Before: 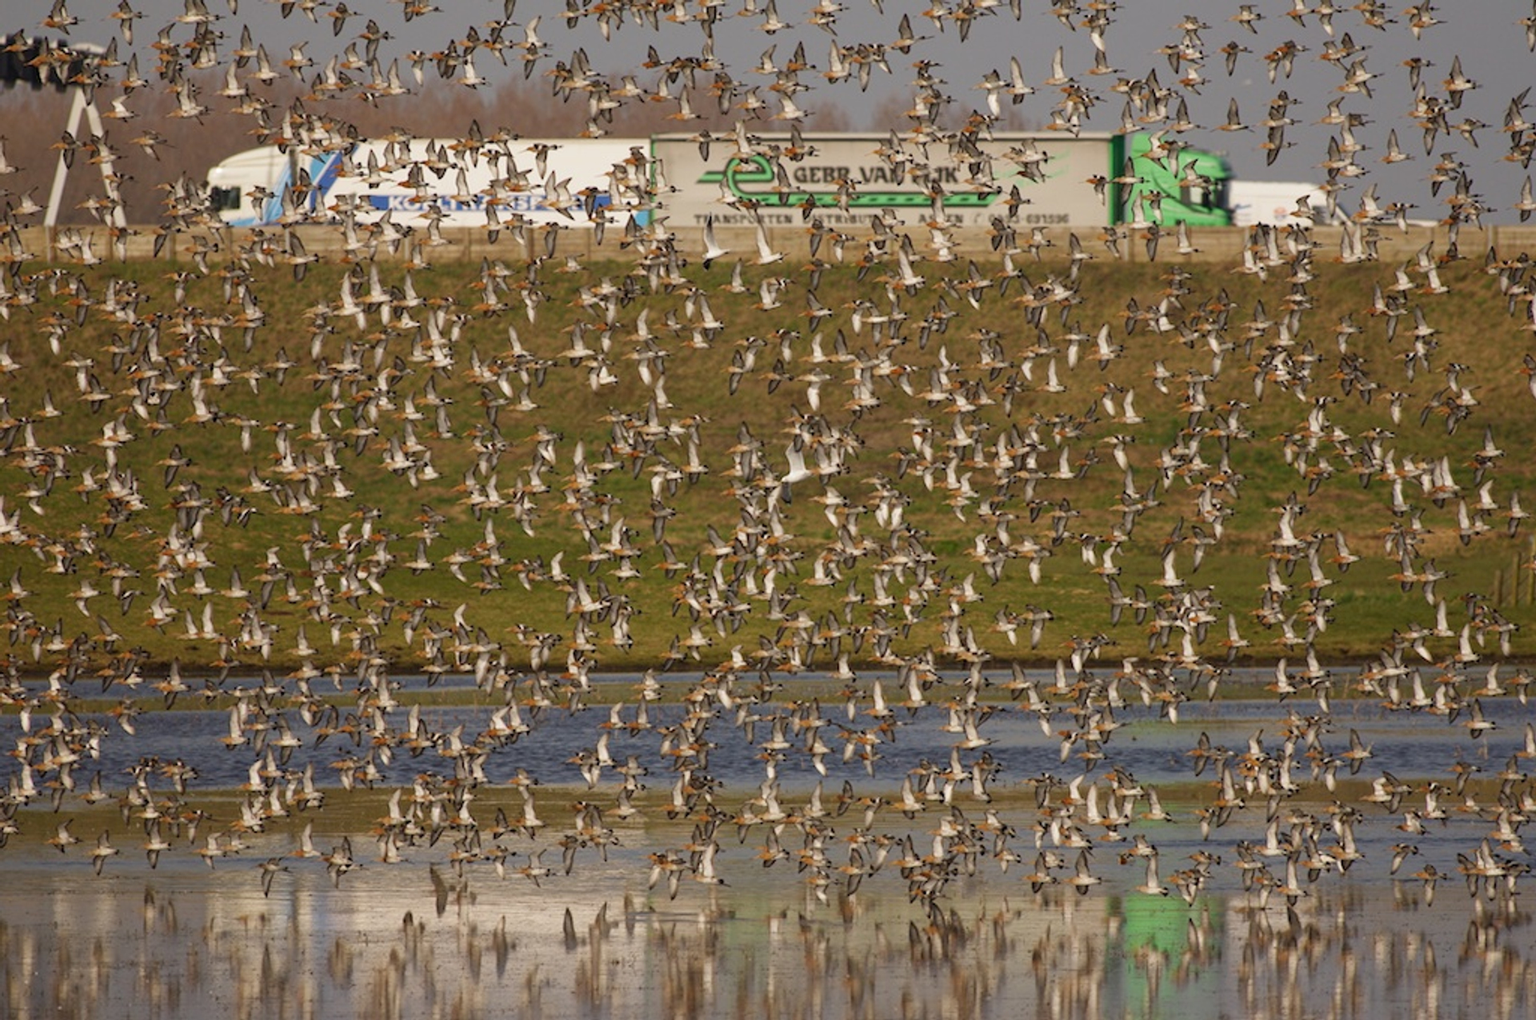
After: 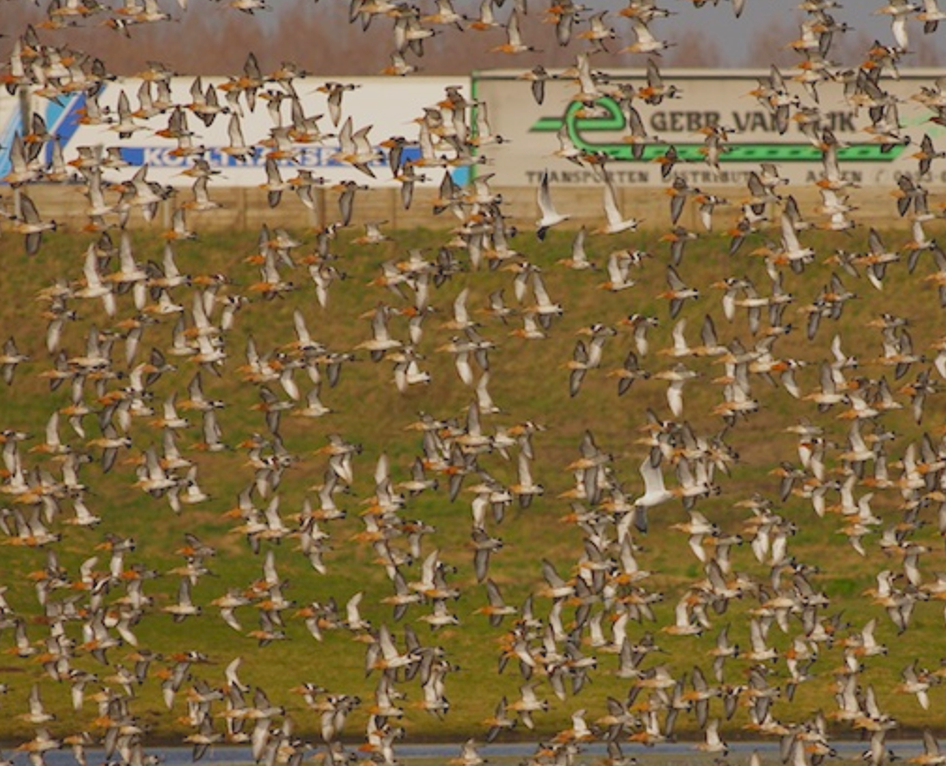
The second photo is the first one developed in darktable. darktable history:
contrast brightness saturation: contrast -0.19, saturation 0.19
shadows and highlights: shadows 5, soften with gaussian
crop: left 17.835%, top 7.675%, right 32.881%, bottom 32.213%
